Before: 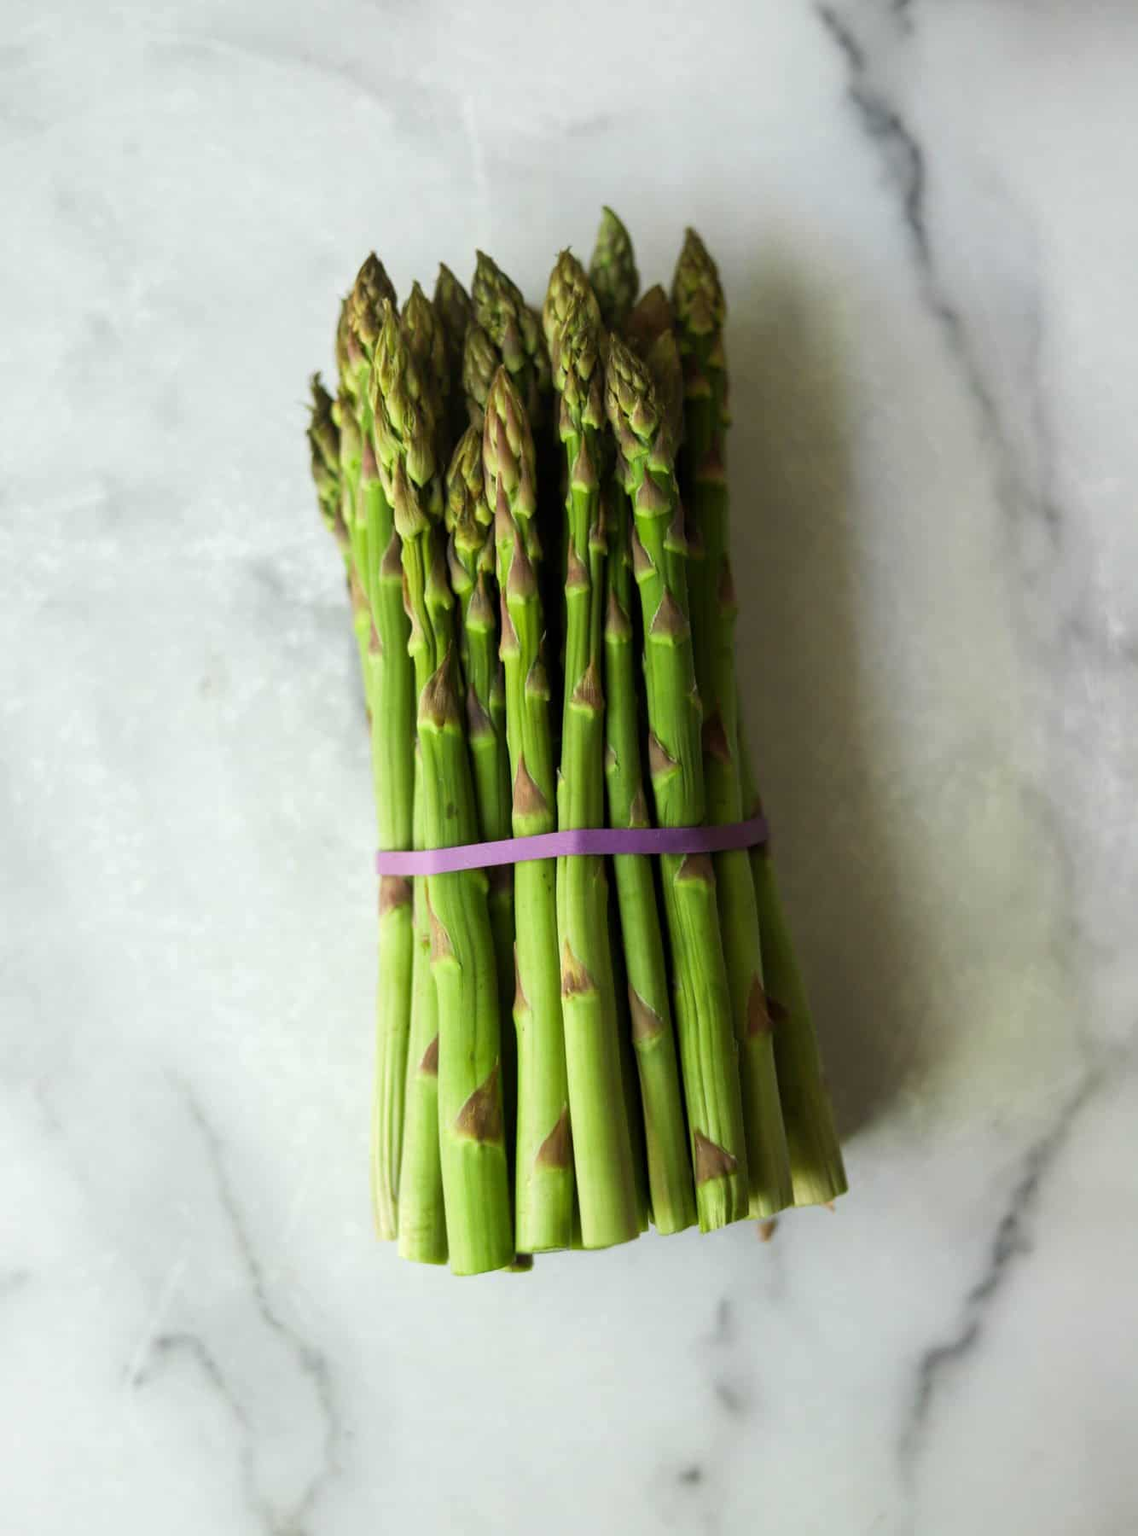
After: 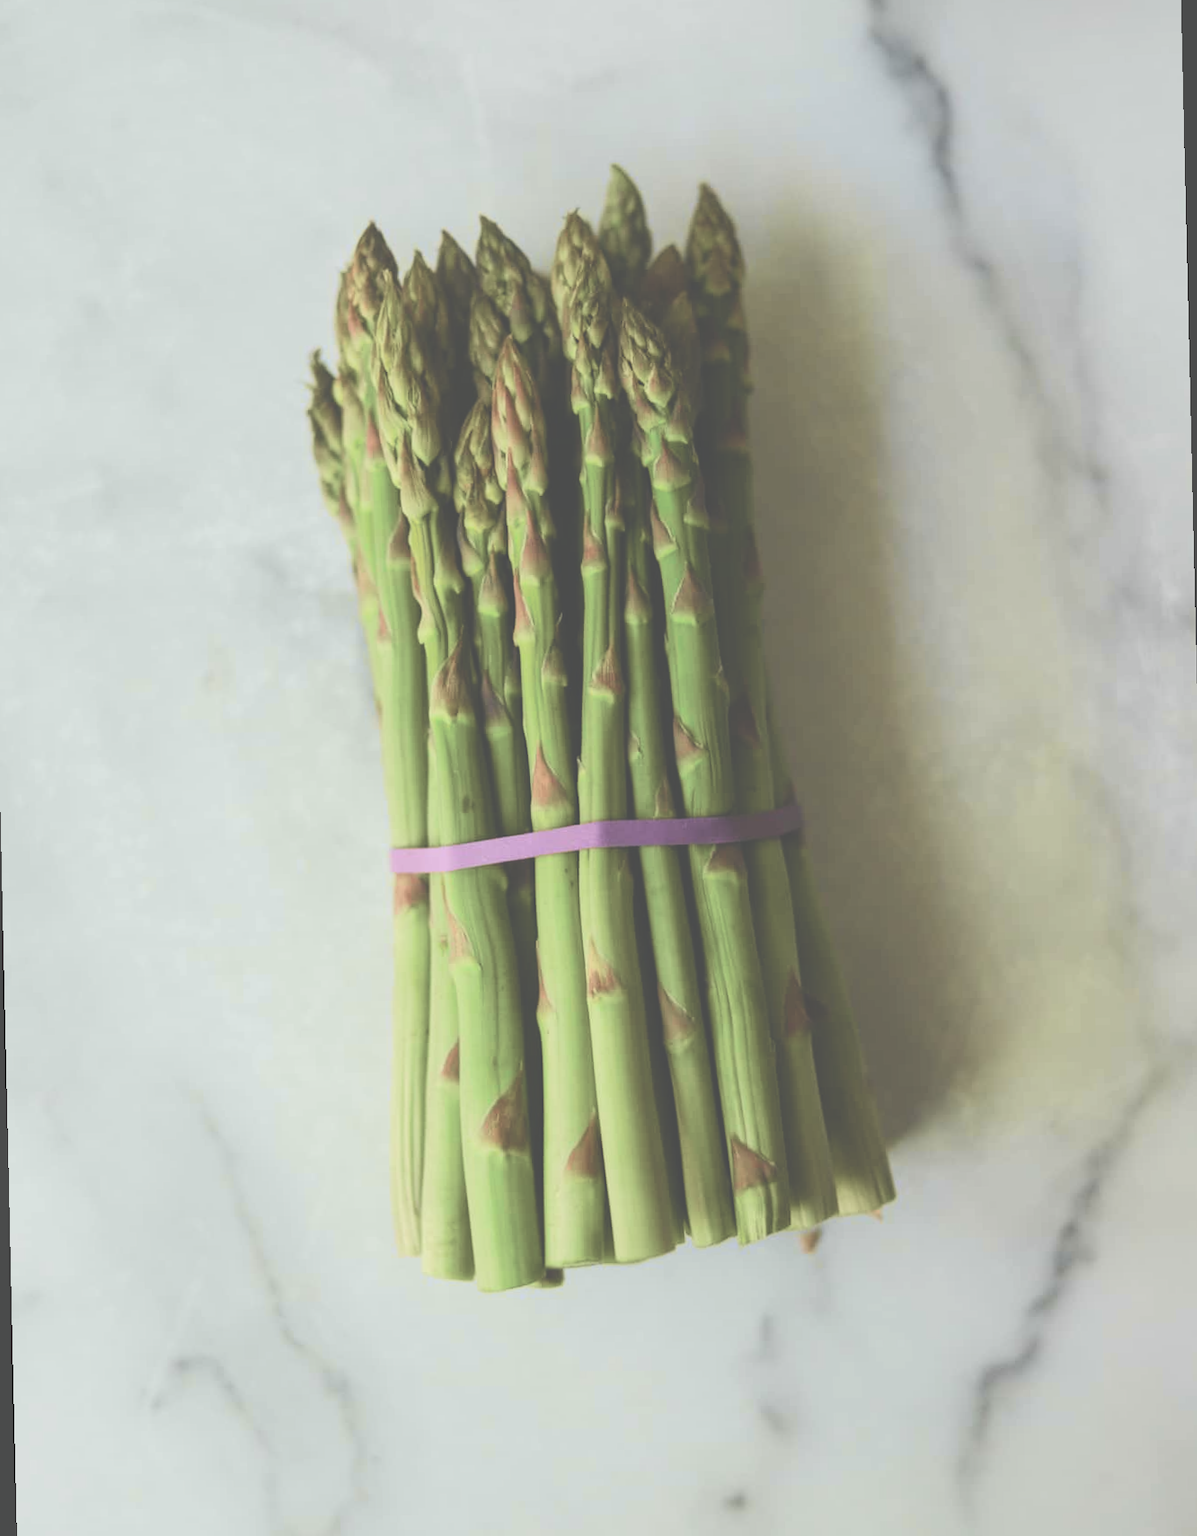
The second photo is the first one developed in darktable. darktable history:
exposure: black level correction -0.087, compensate highlight preservation false
tone curve: curves: ch0 [(0, 0) (0.049, 0.01) (0.154, 0.081) (0.491, 0.519) (0.748, 0.765) (1, 0.919)]; ch1 [(0, 0) (0.172, 0.123) (0.317, 0.272) (0.401, 0.422) (0.499, 0.497) (0.531, 0.54) (0.615, 0.603) (0.741, 0.783) (1, 1)]; ch2 [(0, 0) (0.411, 0.424) (0.483, 0.478) (0.544, 0.56) (0.686, 0.638) (1, 1)], color space Lab, independent channels, preserve colors none
rotate and perspective: rotation -1.32°, lens shift (horizontal) -0.031, crop left 0.015, crop right 0.985, crop top 0.047, crop bottom 0.982
